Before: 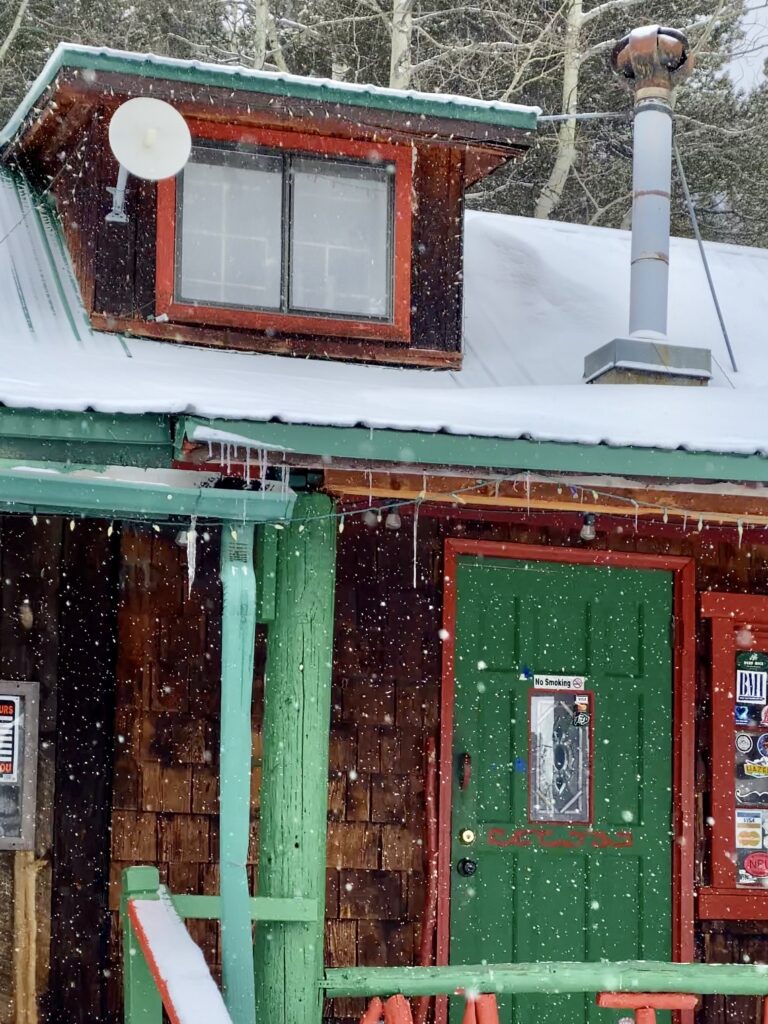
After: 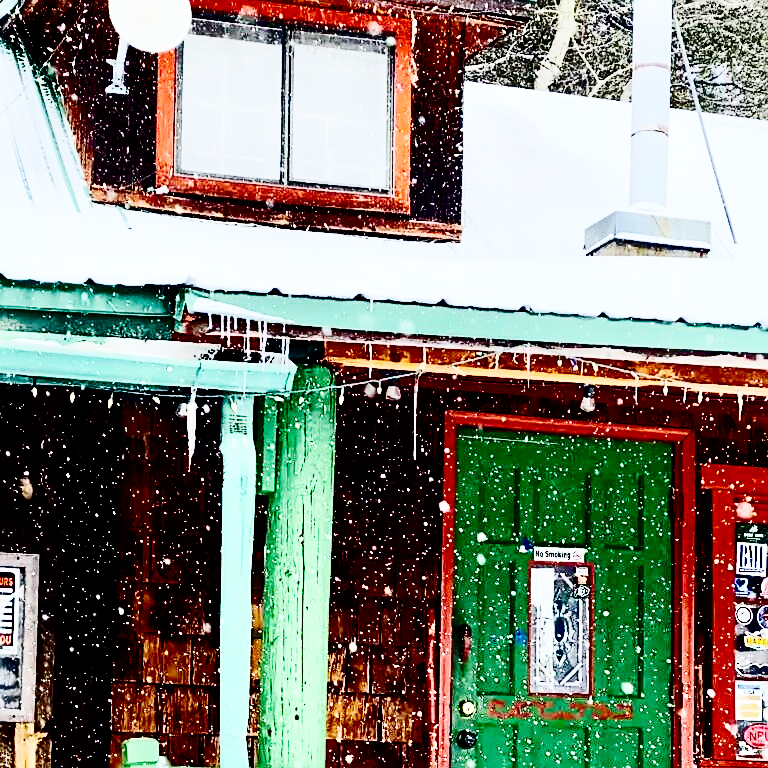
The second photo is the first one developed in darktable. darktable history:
sharpen: on, module defaults
contrast brightness saturation: contrast 0.5, saturation -0.1
crop and rotate: top 12.5%, bottom 12.5%
base curve: curves: ch0 [(0, 0) (0.036, 0.01) (0.123, 0.254) (0.258, 0.504) (0.507, 0.748) (1, 1)], preserve colors none
